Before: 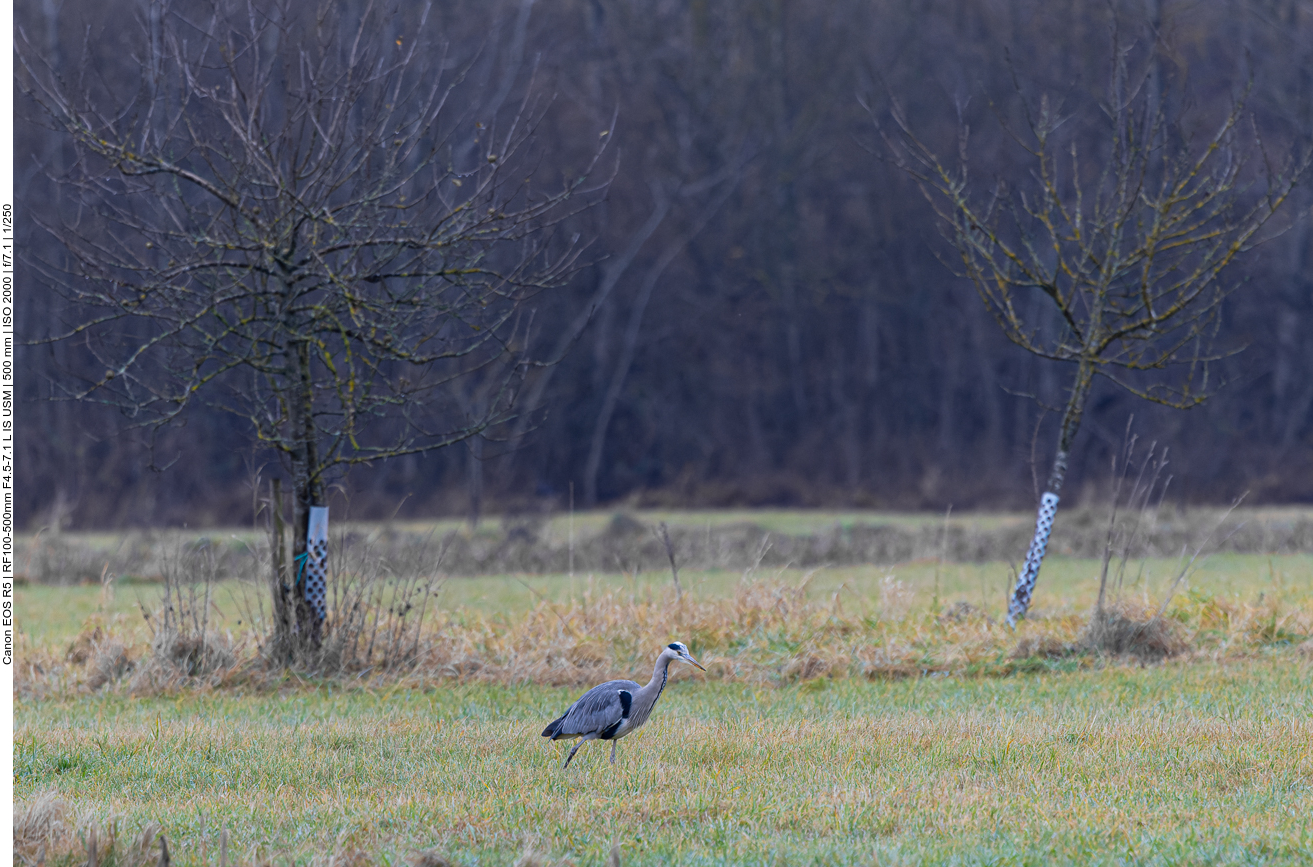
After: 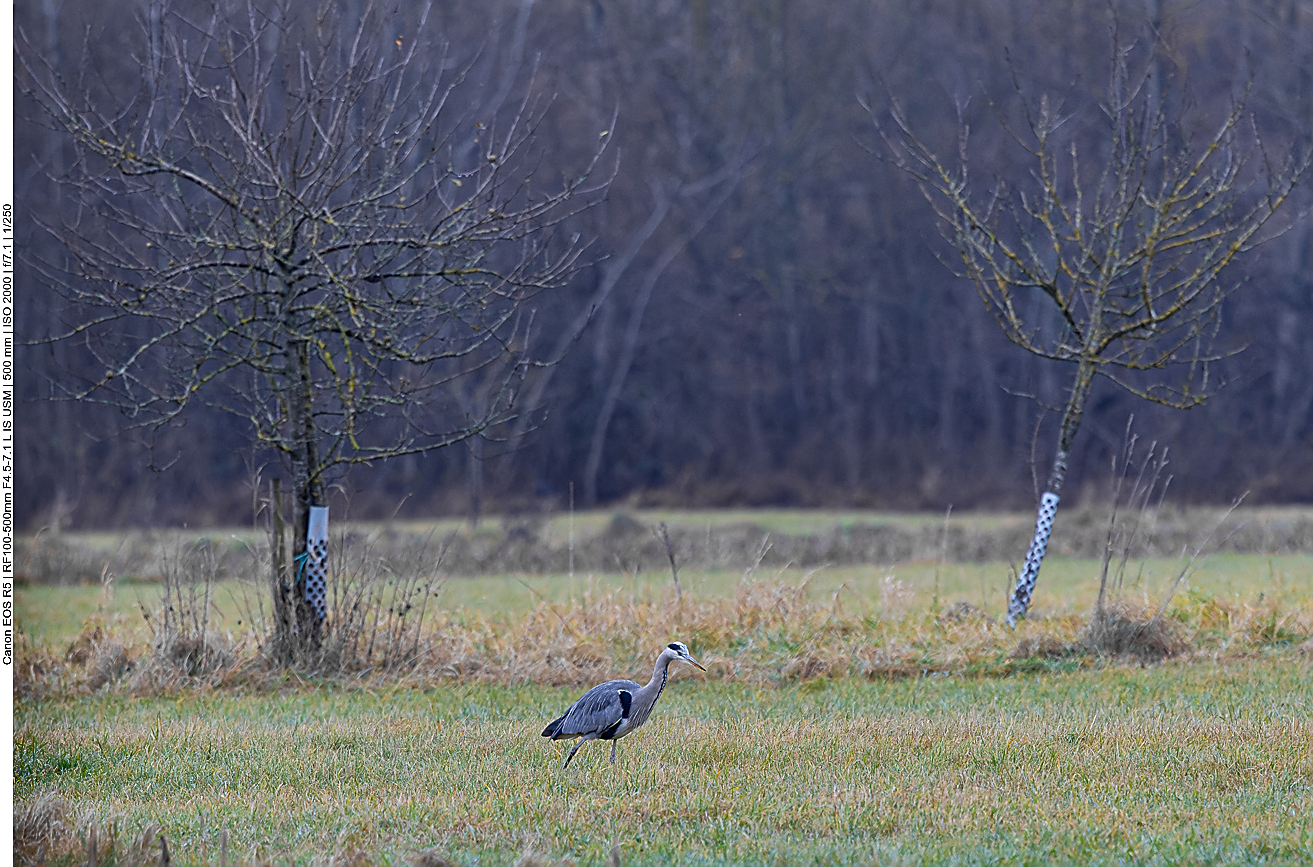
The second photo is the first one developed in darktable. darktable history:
sharpen: radius 1.378, amount 1.249, threshold 0.737
shadows and highlights: white point adjustment 0.117, highlights -70.24, soften with gaussian
